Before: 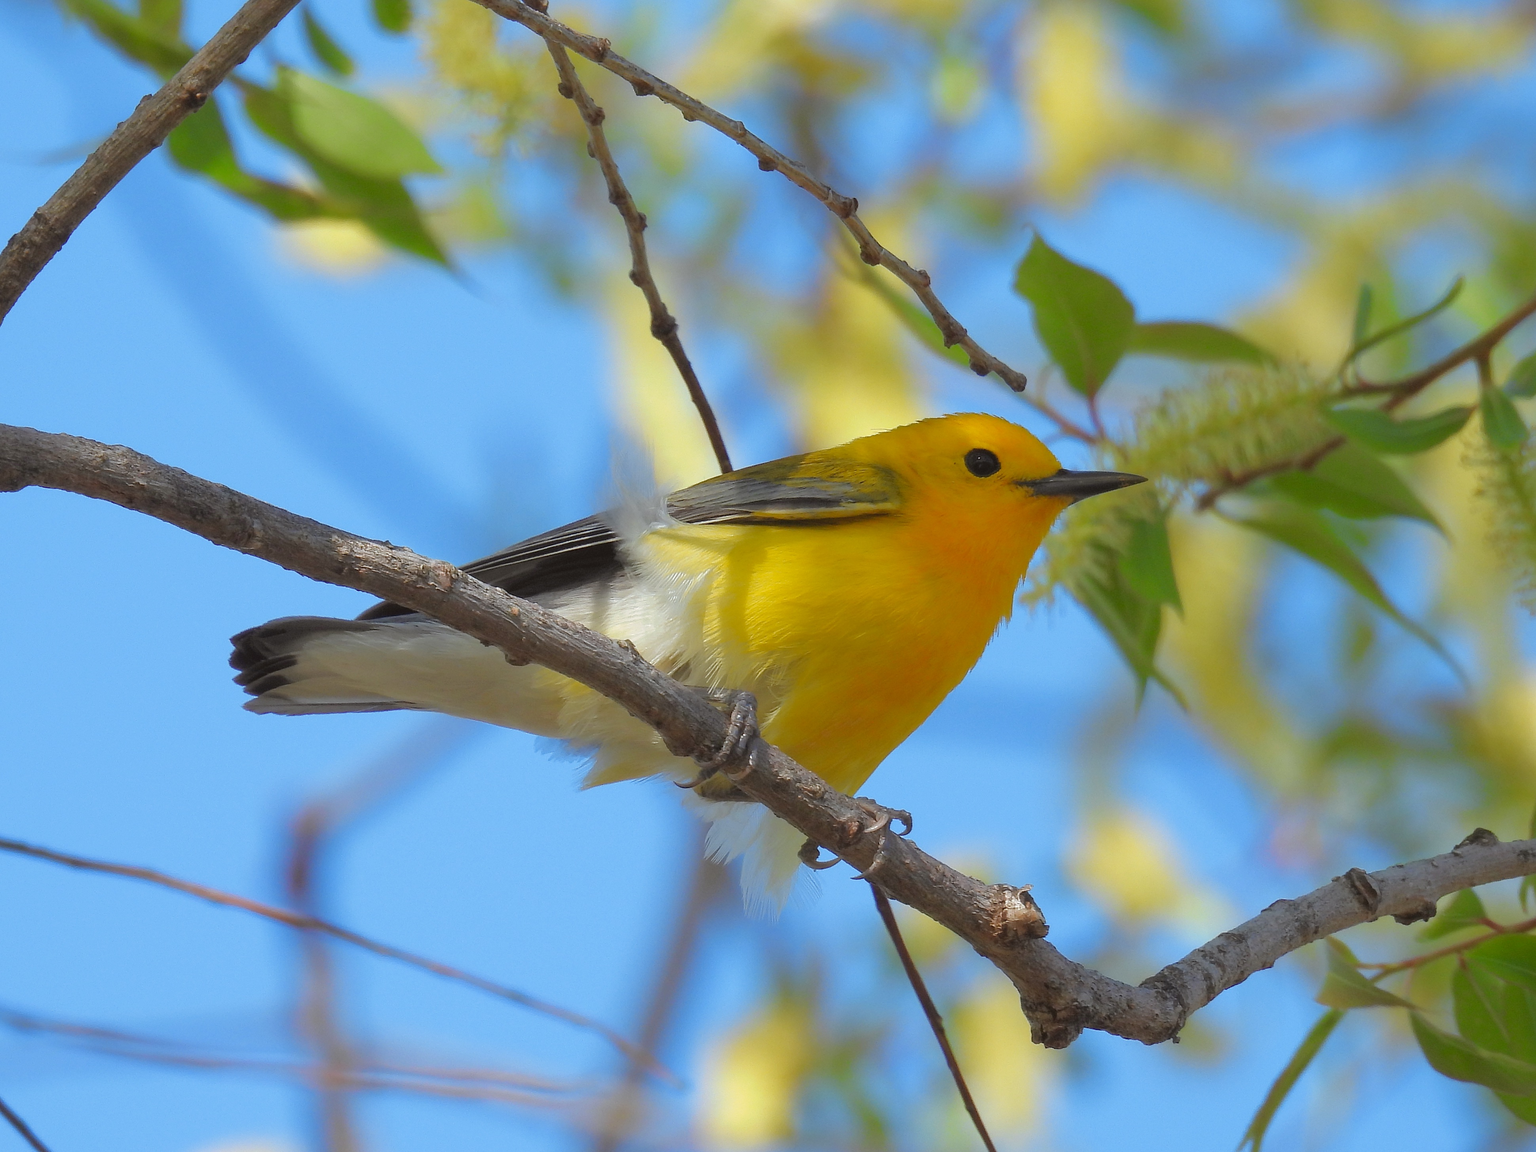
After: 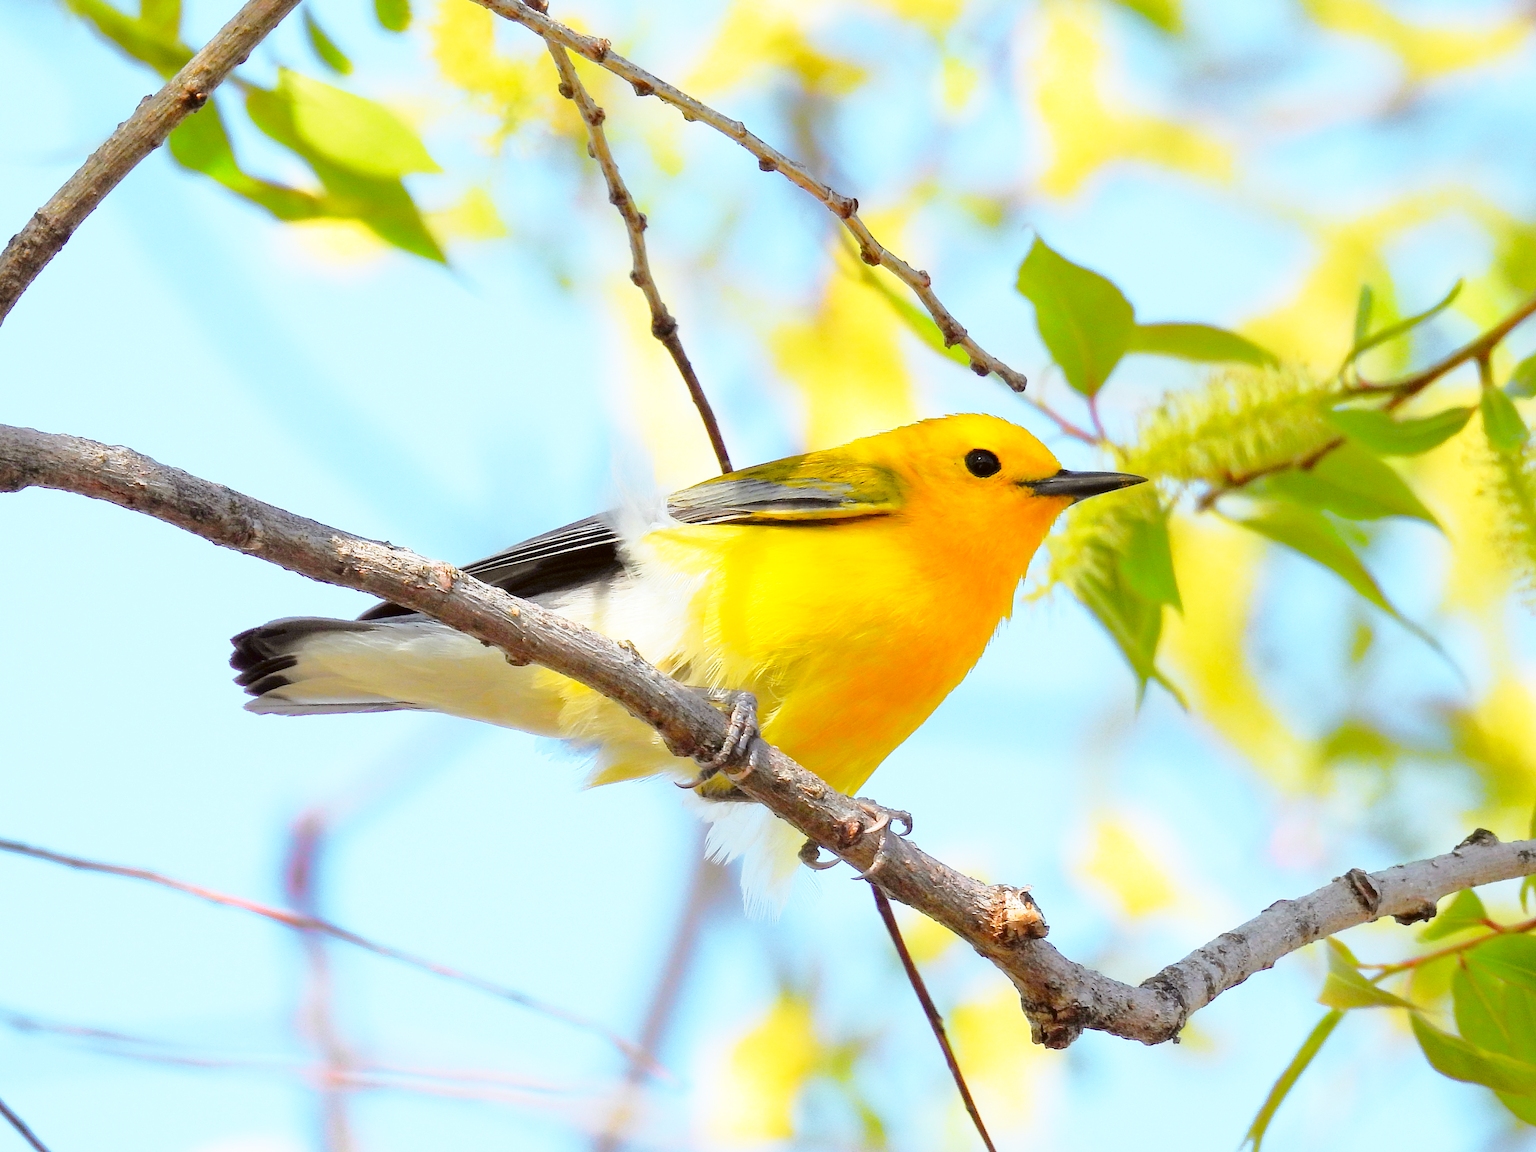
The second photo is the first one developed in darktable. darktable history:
base curve: curves: ch0 [(0, 0) (0.012, 0.01) (0.073, 0.168) (0.31, 0.711) (0.645, 0.957) (1, 1)], preserve colors none
tone curve: curves: ch0 [(0.003, 0) (0.066, 0.023) (0.154, 0.082) (0.281, 0.221) (0.405, 0.389) (0.517, 0.553) (0.716, 0.743) (0.822, 0.882) (1, 1)]; ch1 [(0, 0) (0.164, 0.115) (0.337, 0.332) (0.39, 0.398) (0.464, 0.461) (0.501, 0.5) (0.521, 0.526) (0.571, 0.606) (0.656, 0.677) (0.723, 0.731) (0.811, 0.796) (1, 1)]; ch2 [(0, 0) (0.337, 0.382) (0.464, 0.476) (0.501, 0.502) (0.527, 0.54) (0.556, 0.567) (0.575, 0.606) (0.659, 0.736) (1, 1)], color space Lab, independent channels, preserve colors none
